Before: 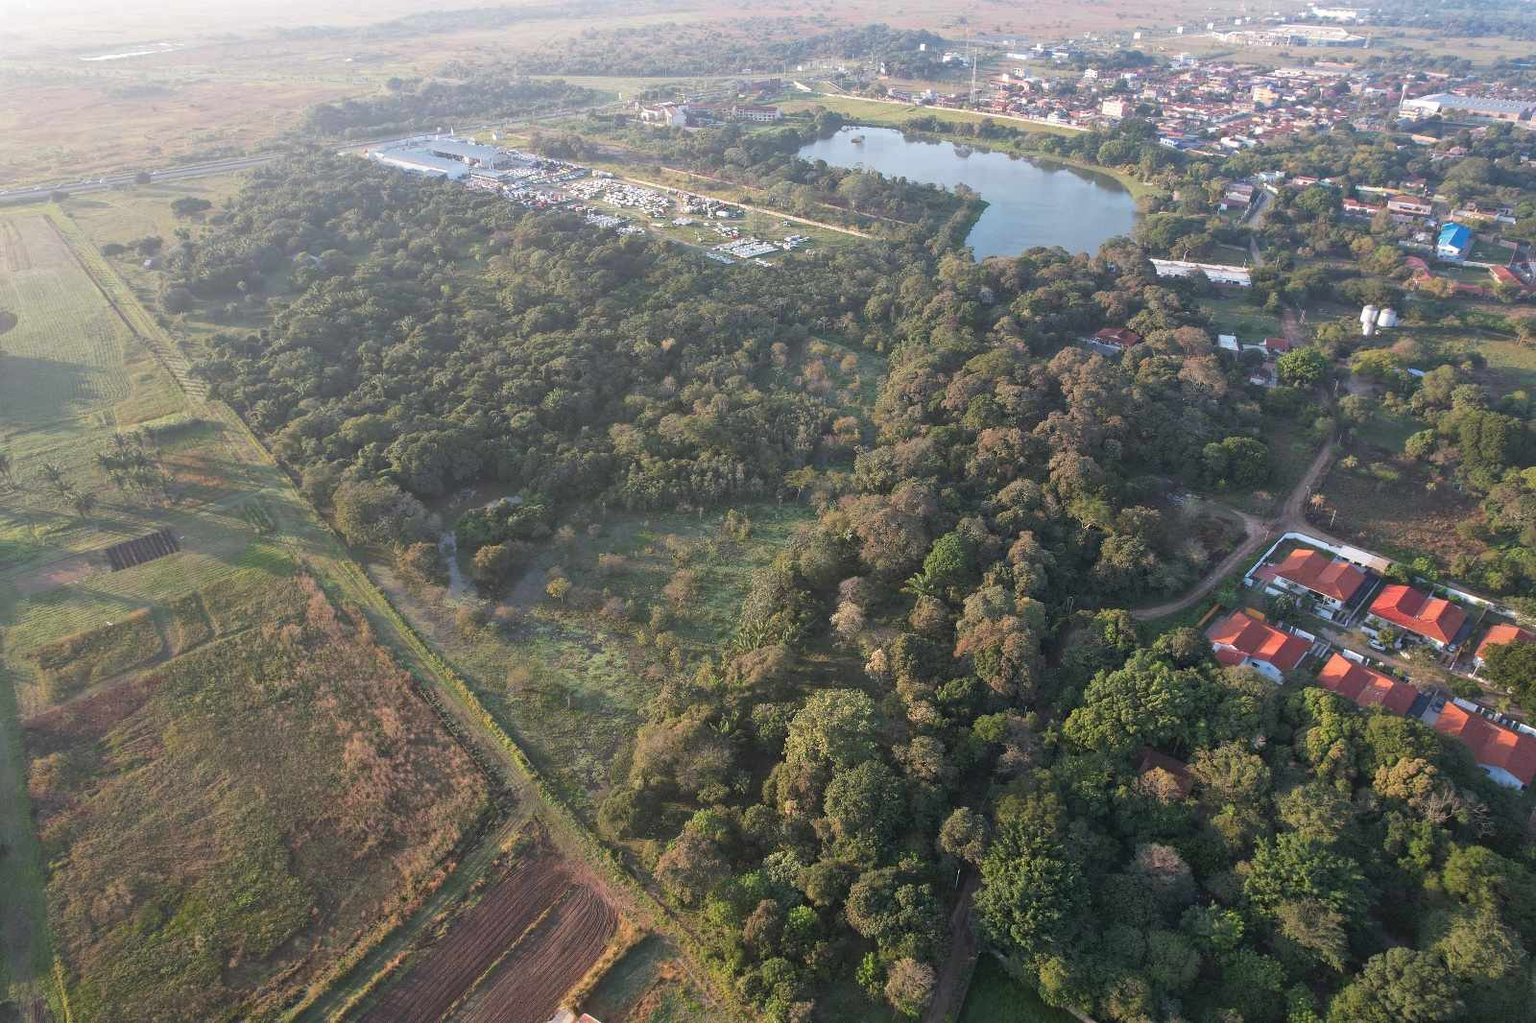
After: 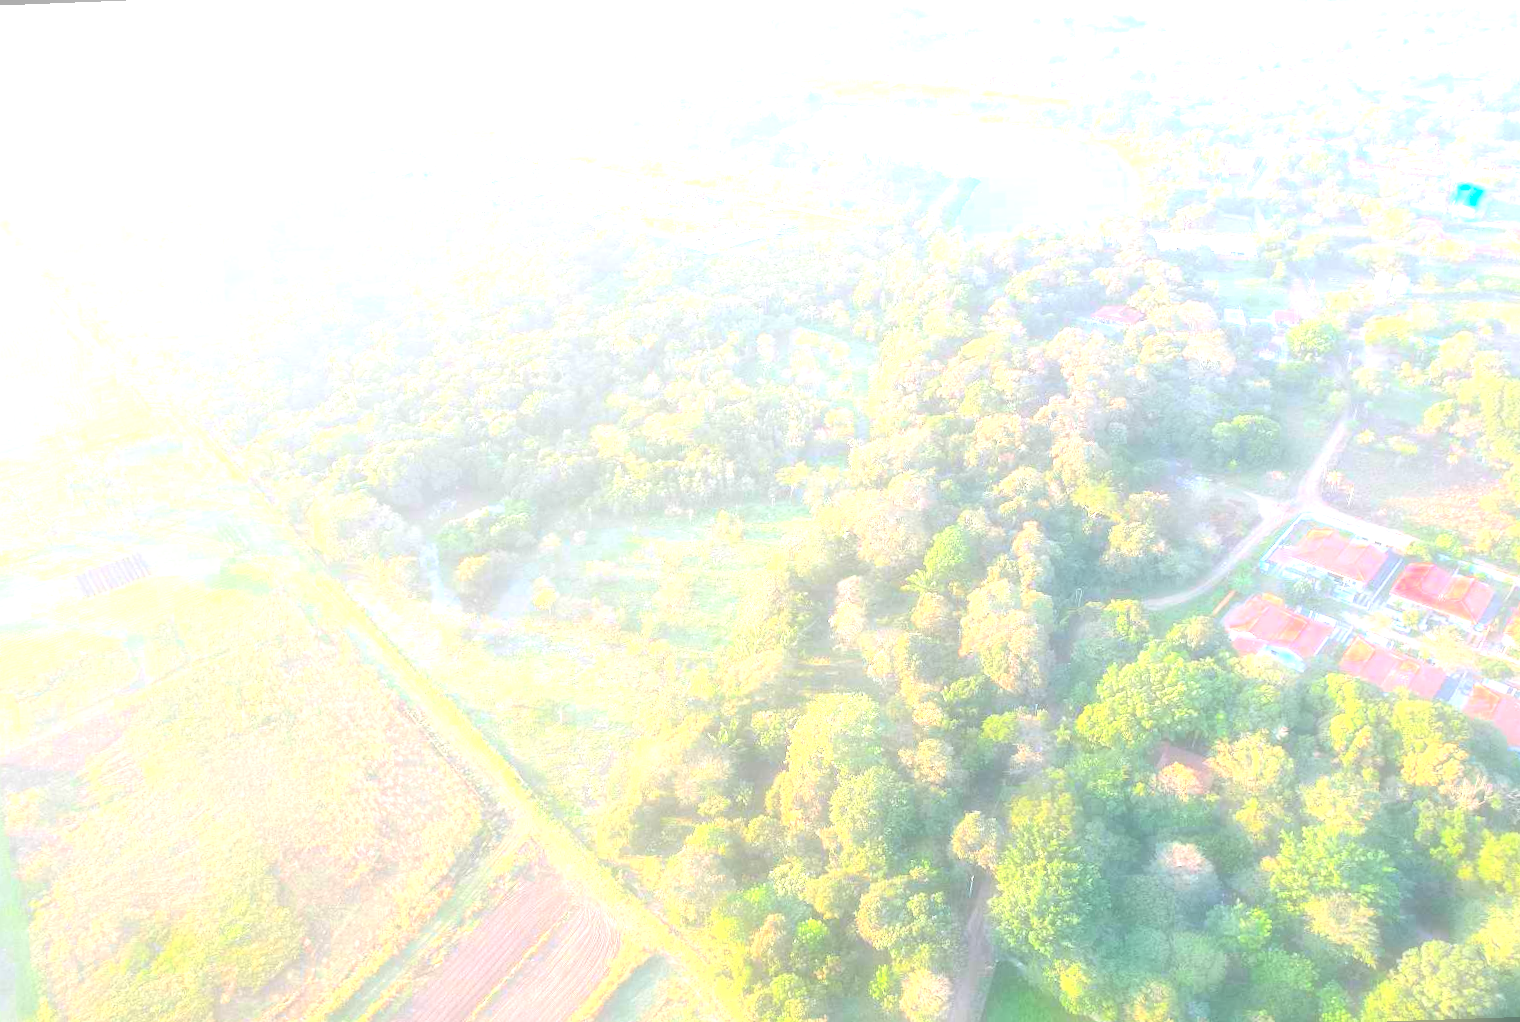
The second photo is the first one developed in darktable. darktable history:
contrast brightness saturation: contrast 0.1, brightness 0.3, saturation 0.14
color balance rgb: linear chroma grading › global chroma 15%, perceptual saturation grading › global saturation 30%
rotate and perspective: rotation -2.12°, lens shift (vertical) 0.009, lens shift (horizontal) -0.008, automatic cropping original format, crop left 0.036, crop right 0.964, crop top 0.05, crop bottom 0.959
soften: on, module defaults
exposure: exposure 3 EV, compensate highlight preservation false
